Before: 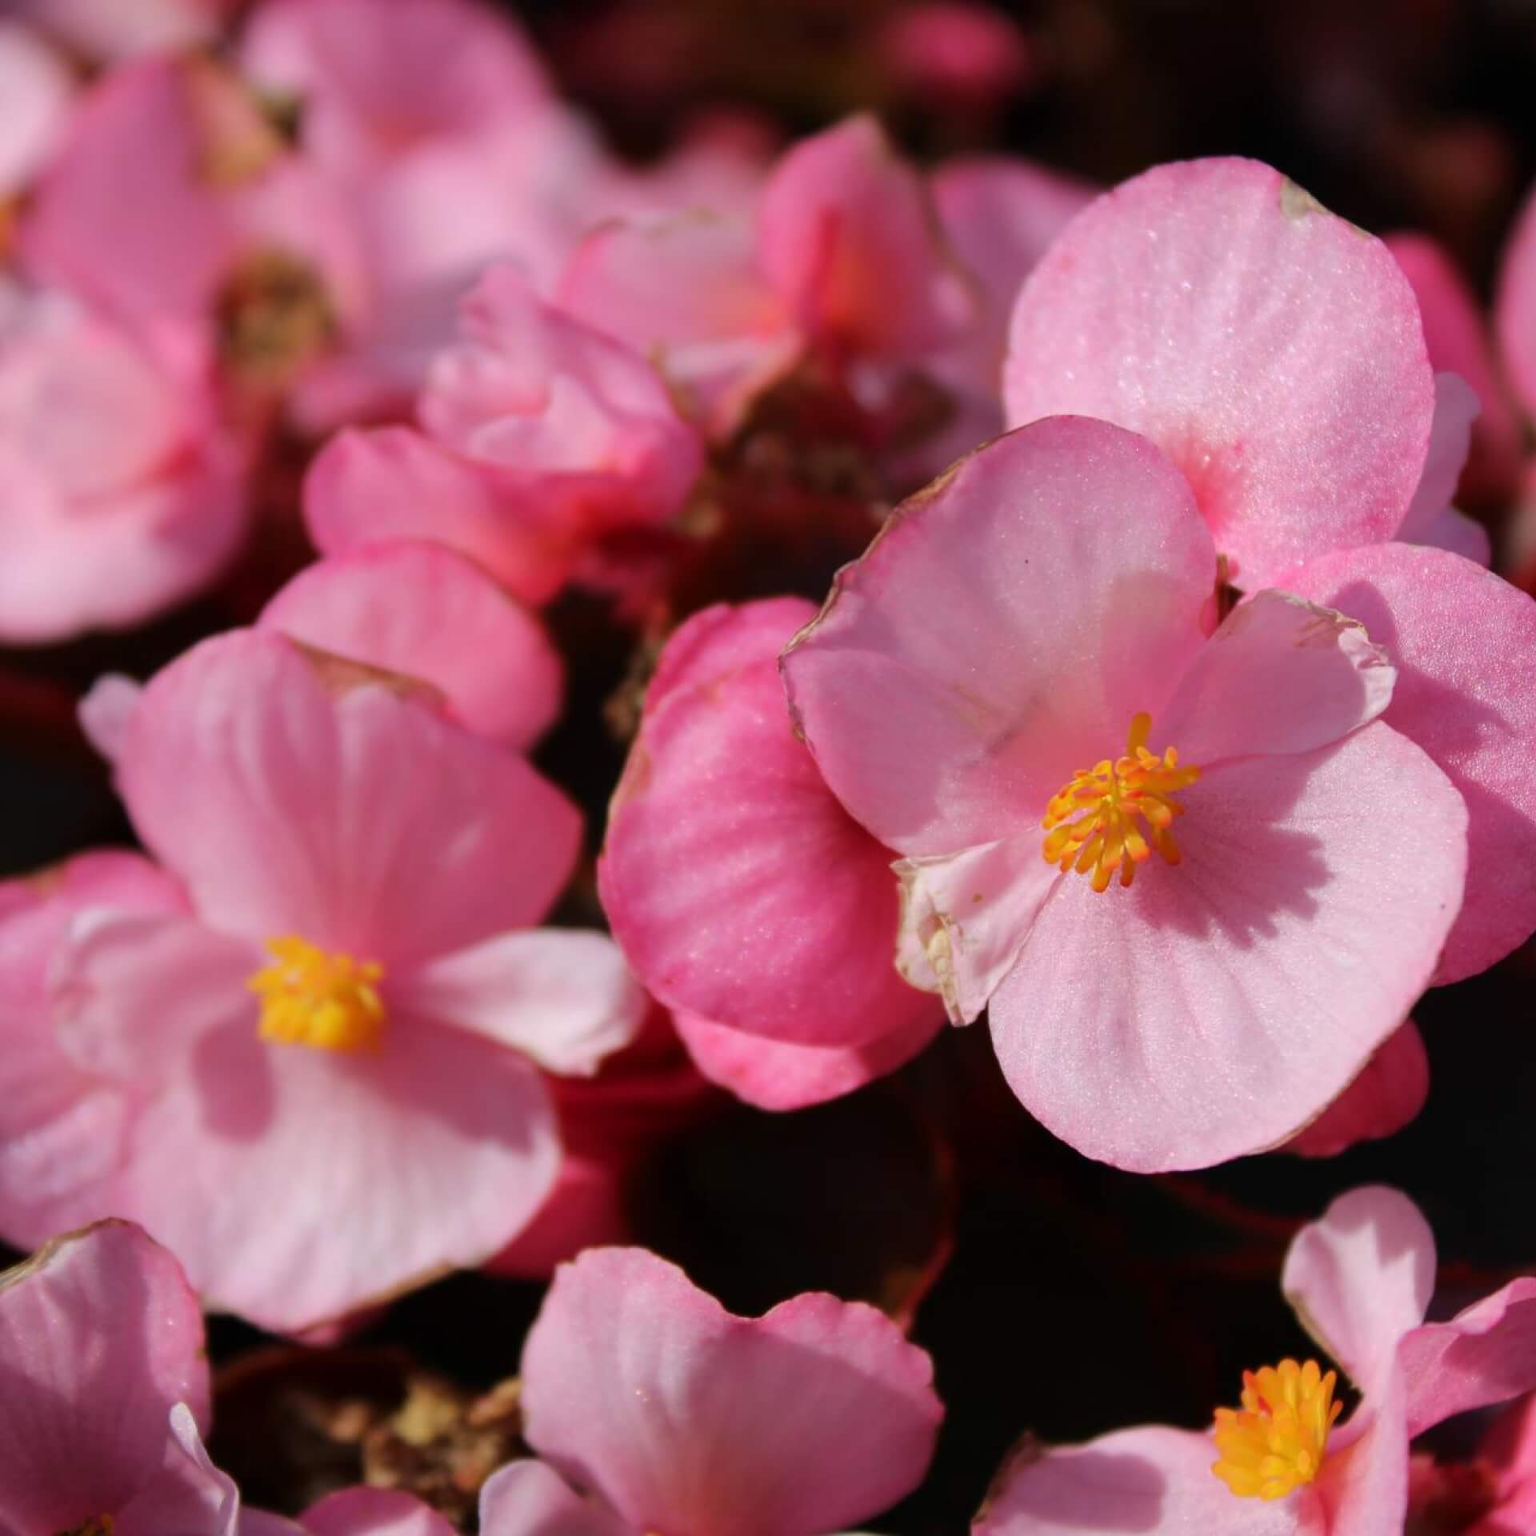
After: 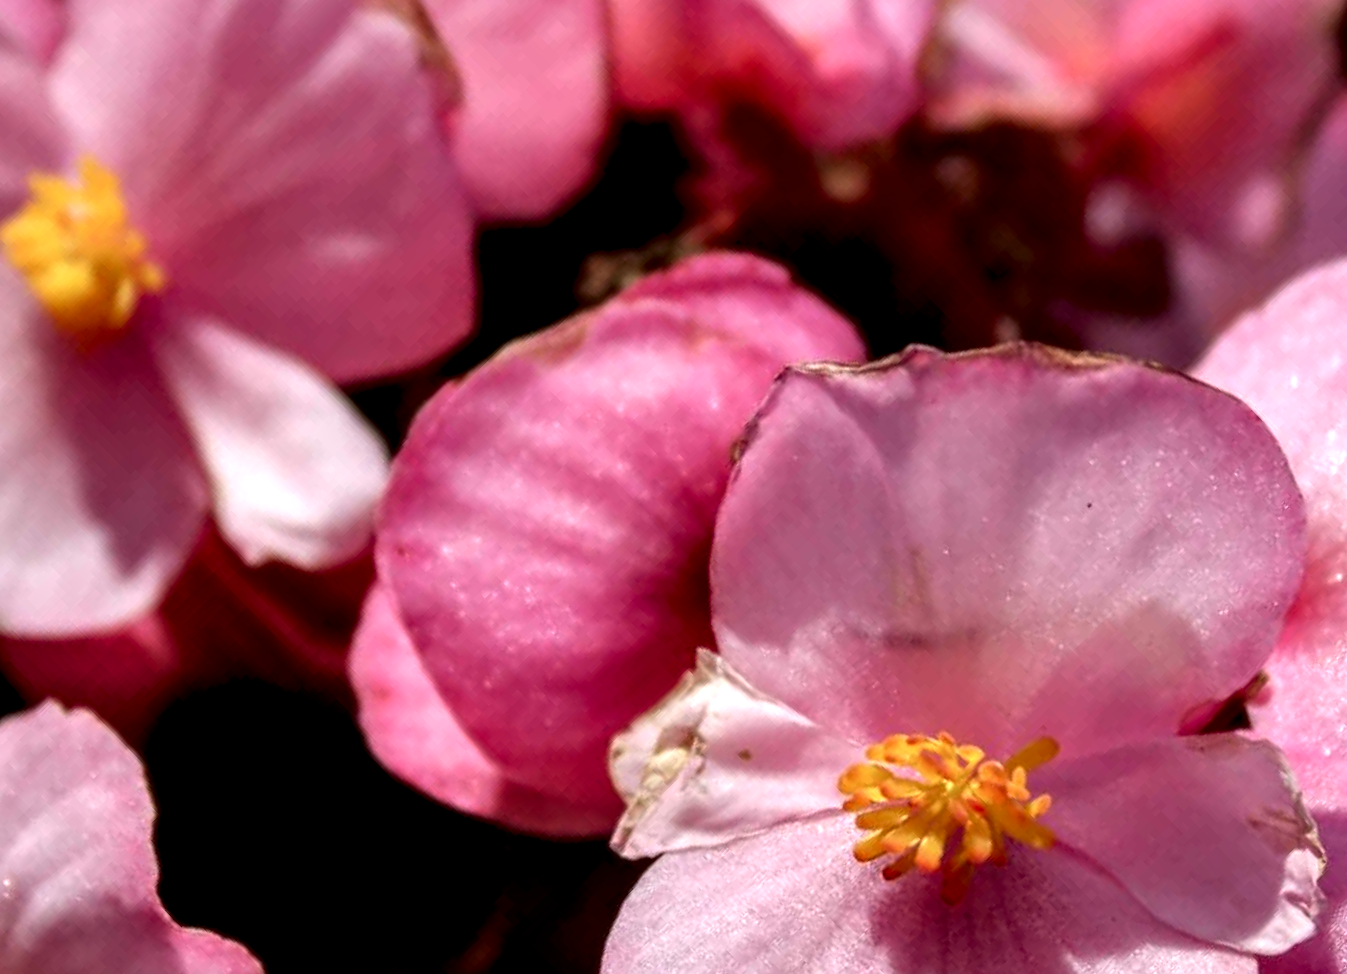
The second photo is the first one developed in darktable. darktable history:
crop and rotate: angle -45.74°, top 16.609%, right 0.773%, bottom 11.645%
local contrast: detail 203%
